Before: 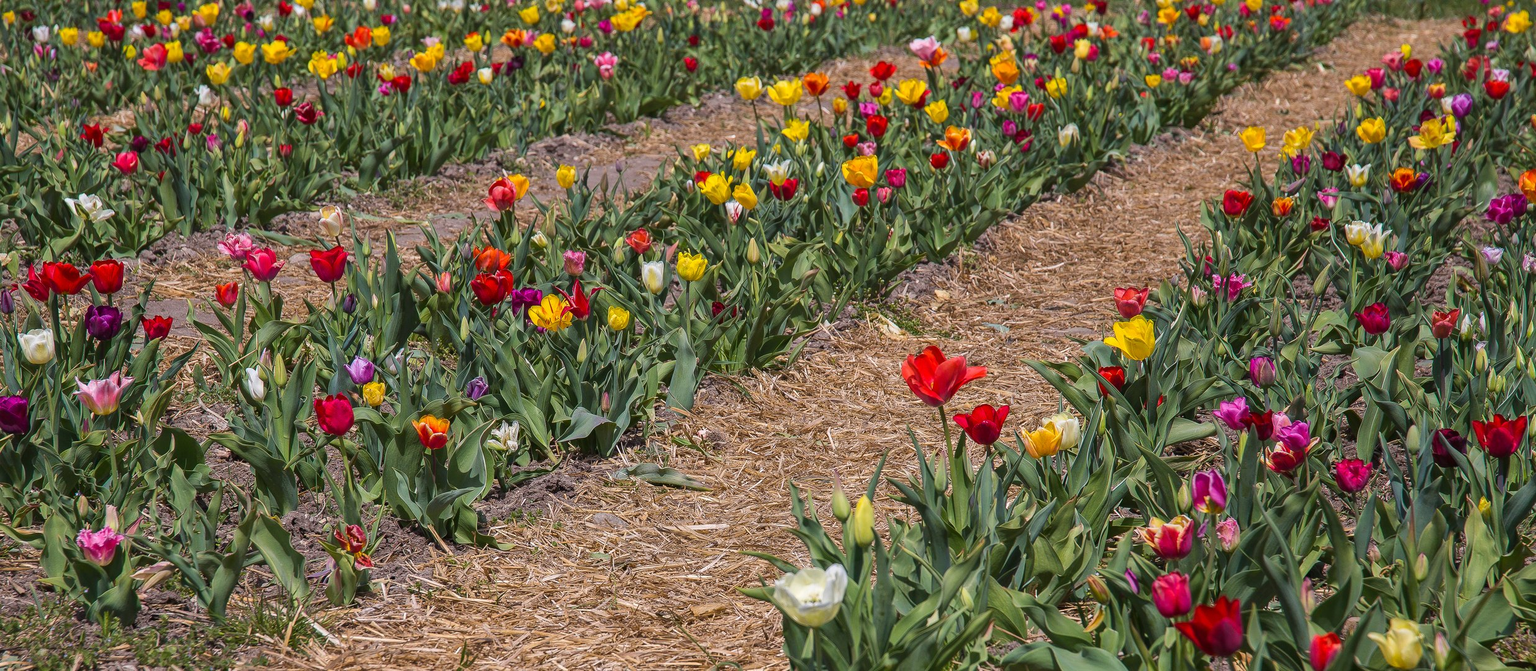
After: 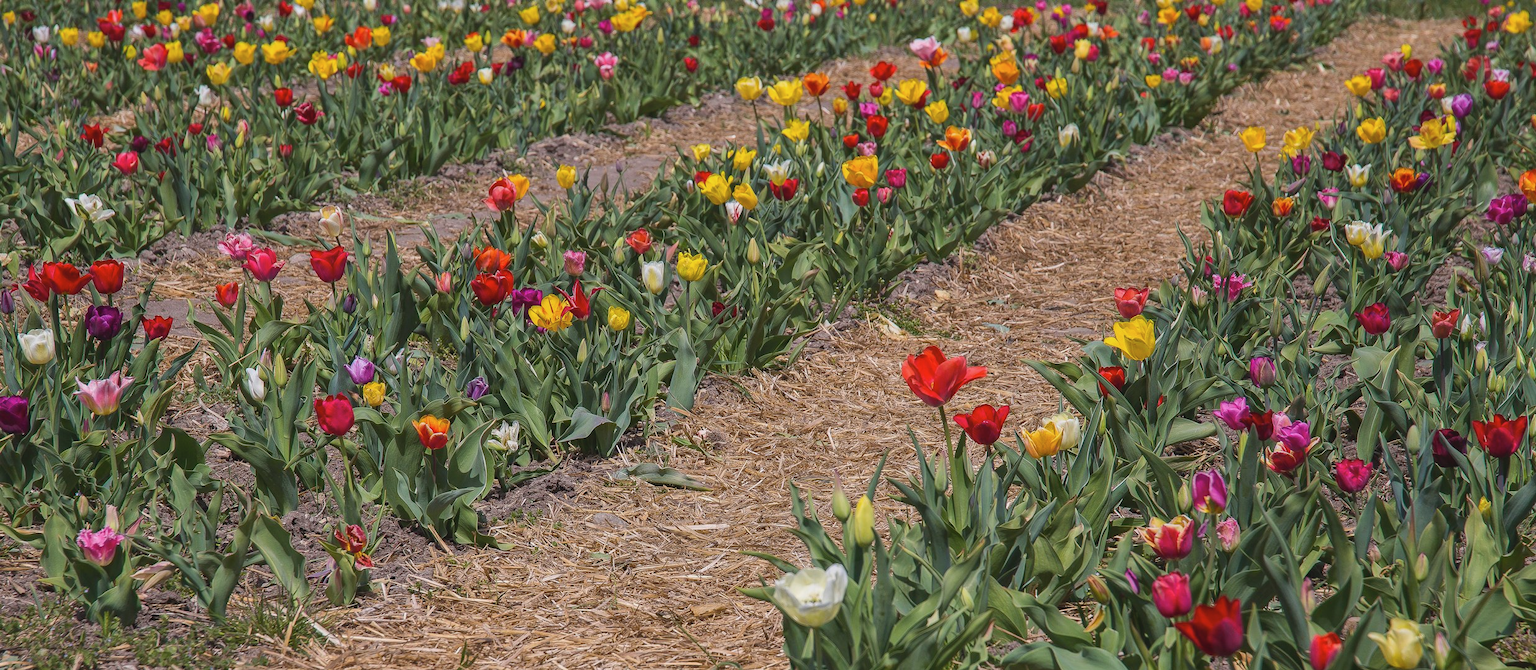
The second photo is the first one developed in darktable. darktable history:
contrast brightness saturation: contrast -0.101, saturation -0.085
